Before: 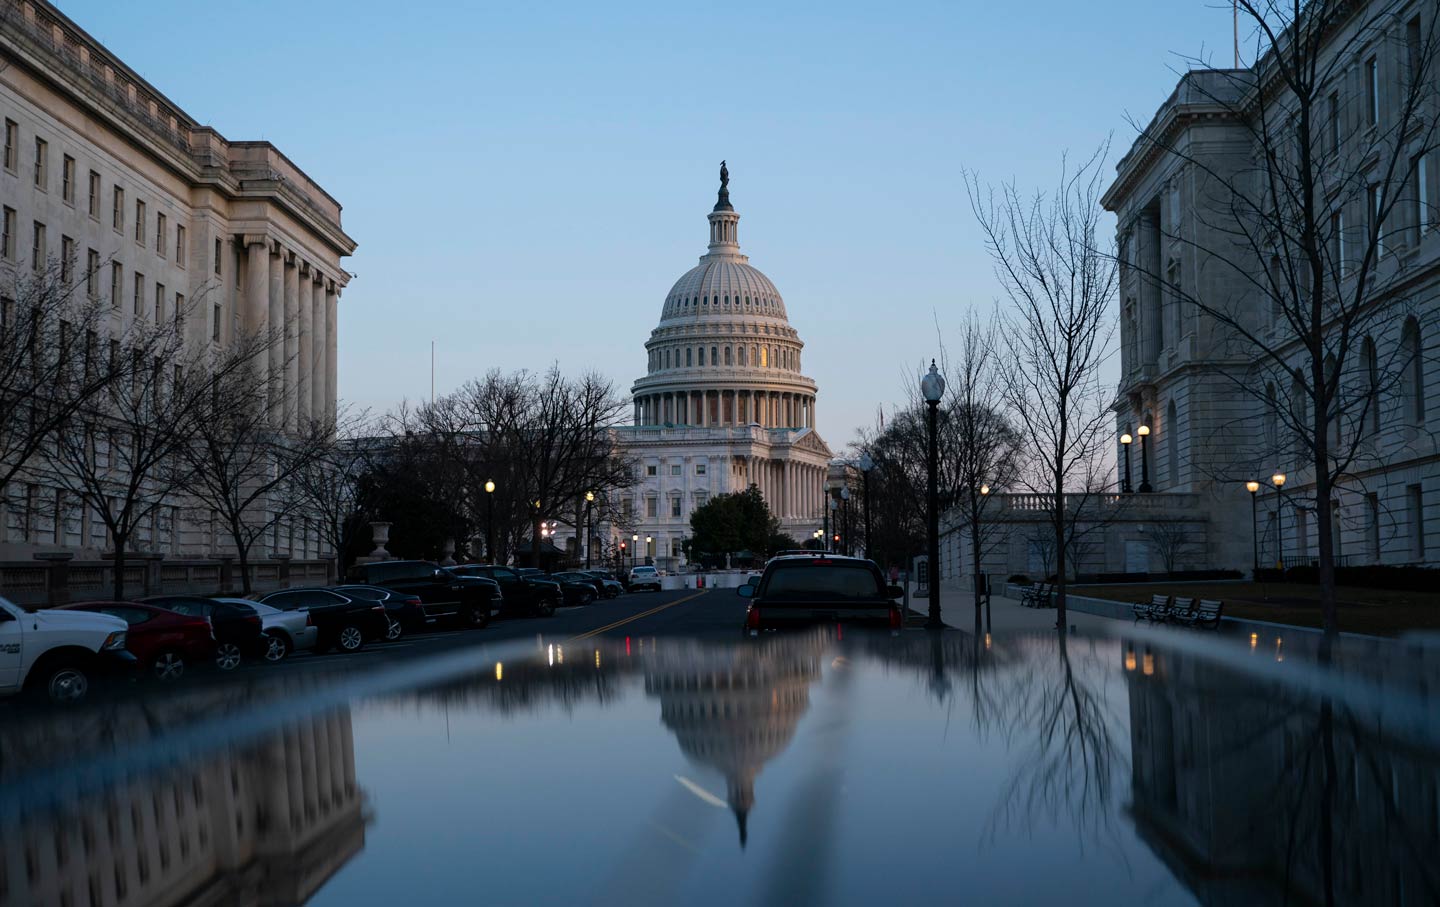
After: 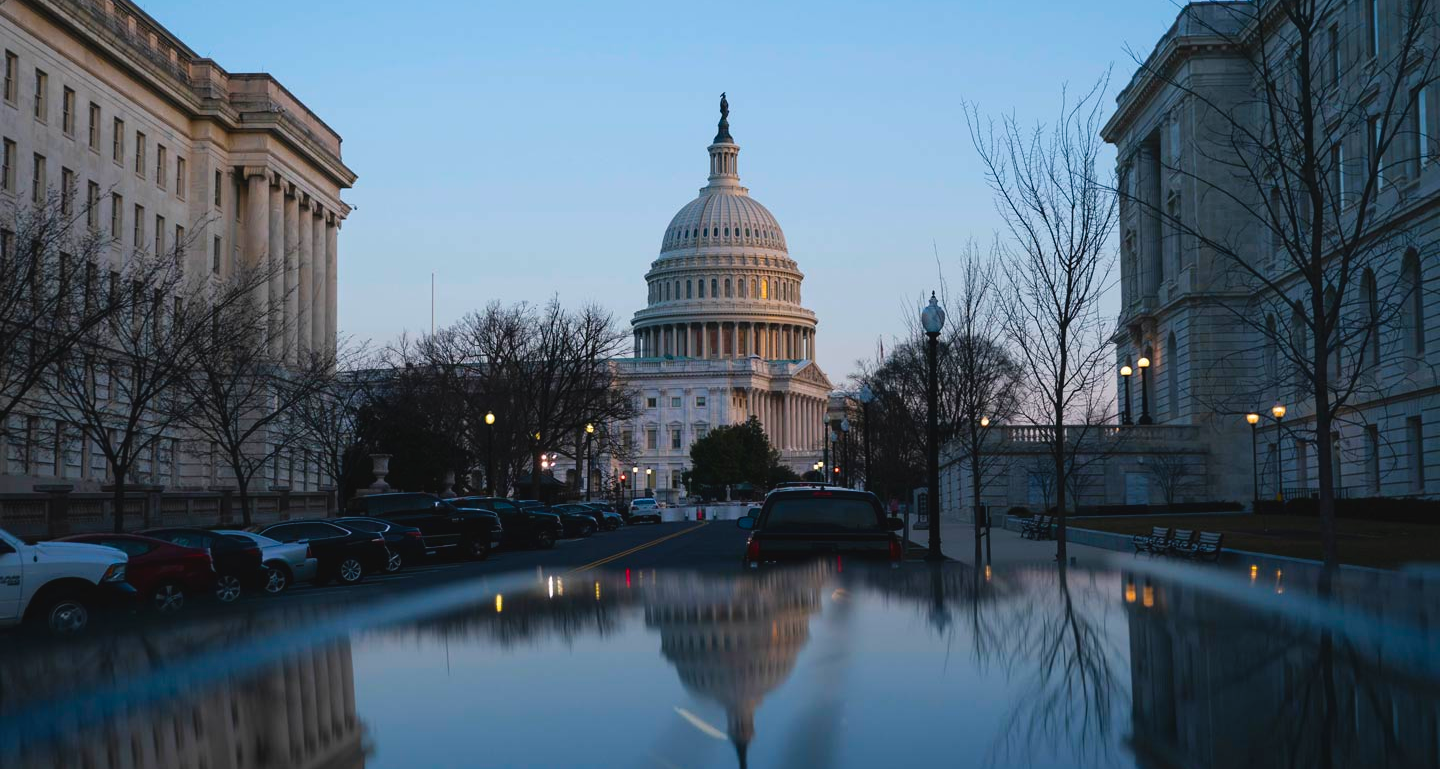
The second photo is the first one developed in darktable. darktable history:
color calibration: gray › normalize channels true, illuminant same as pipeline (D50), adaptation XYZ, x 0.346, y 0.359, temperature 5008 K, gamut compression 0.027
color balance rgb: highlights gain › chroma 0.151%, highlights gain › hue 330.33°, global offset › luminance 0.469%, global offset › hue 170.38°, linear chroma grading › shadows 19.711%, linear chroma grading › highlights 3.692%, linear chroma grading › mid-tones 10.194%, perceptual saturation grading › global saturation 19.064%
crop: top 7.604%, bottom 7.609%
